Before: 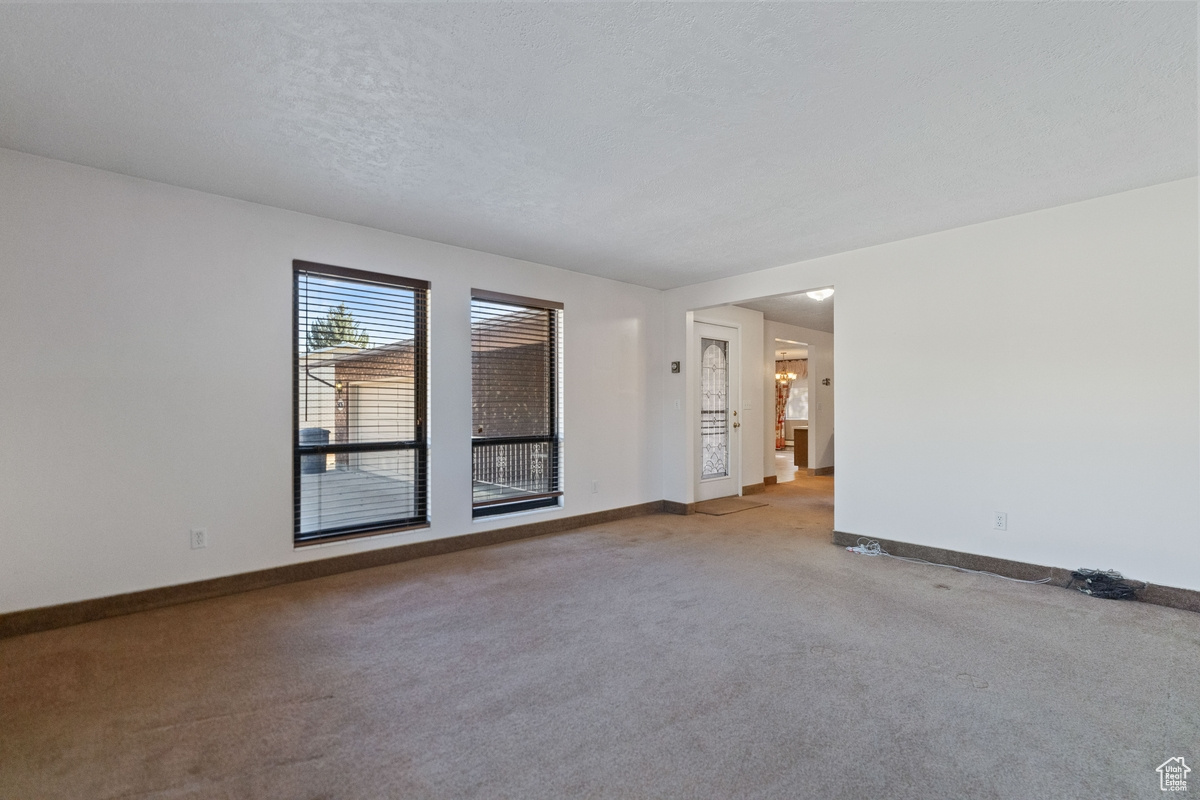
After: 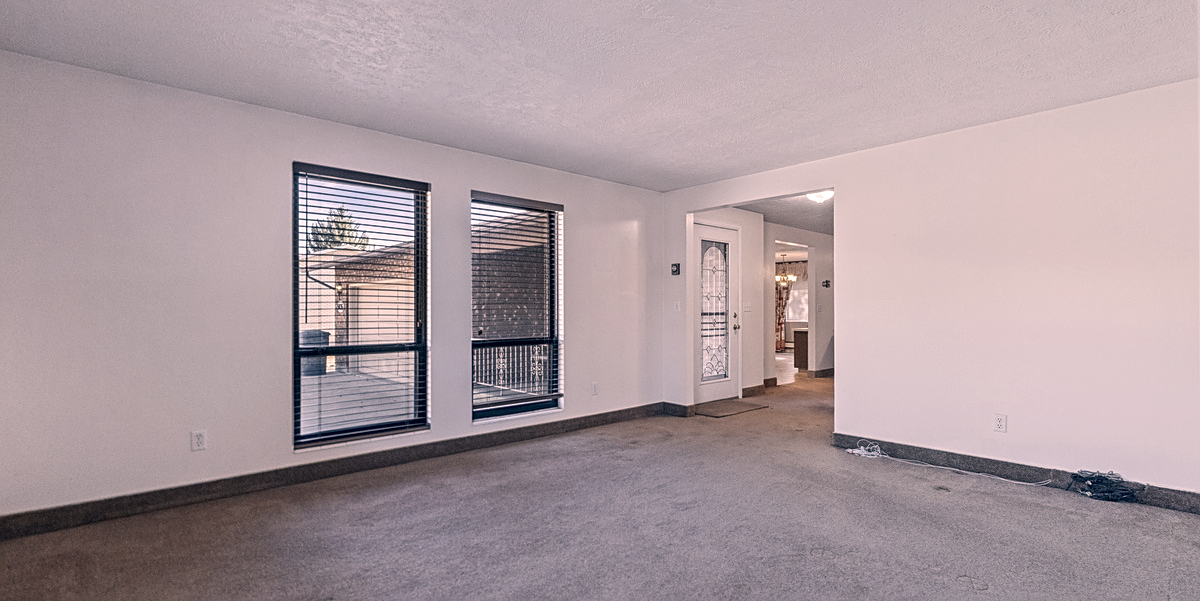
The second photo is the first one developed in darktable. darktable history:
local contrast: detail 130%
crop and rotate: top 12.465%, bottom 12.349%
color correction: highlights a* 14.05, highlights b* 6.18, shadows a* -5.23, shadows b* -15.13, saturation 0.859
contrast brightness saturation: contrast 0.063, brightness -0.007, saturation -0.249
sharpen: on, module defaults
